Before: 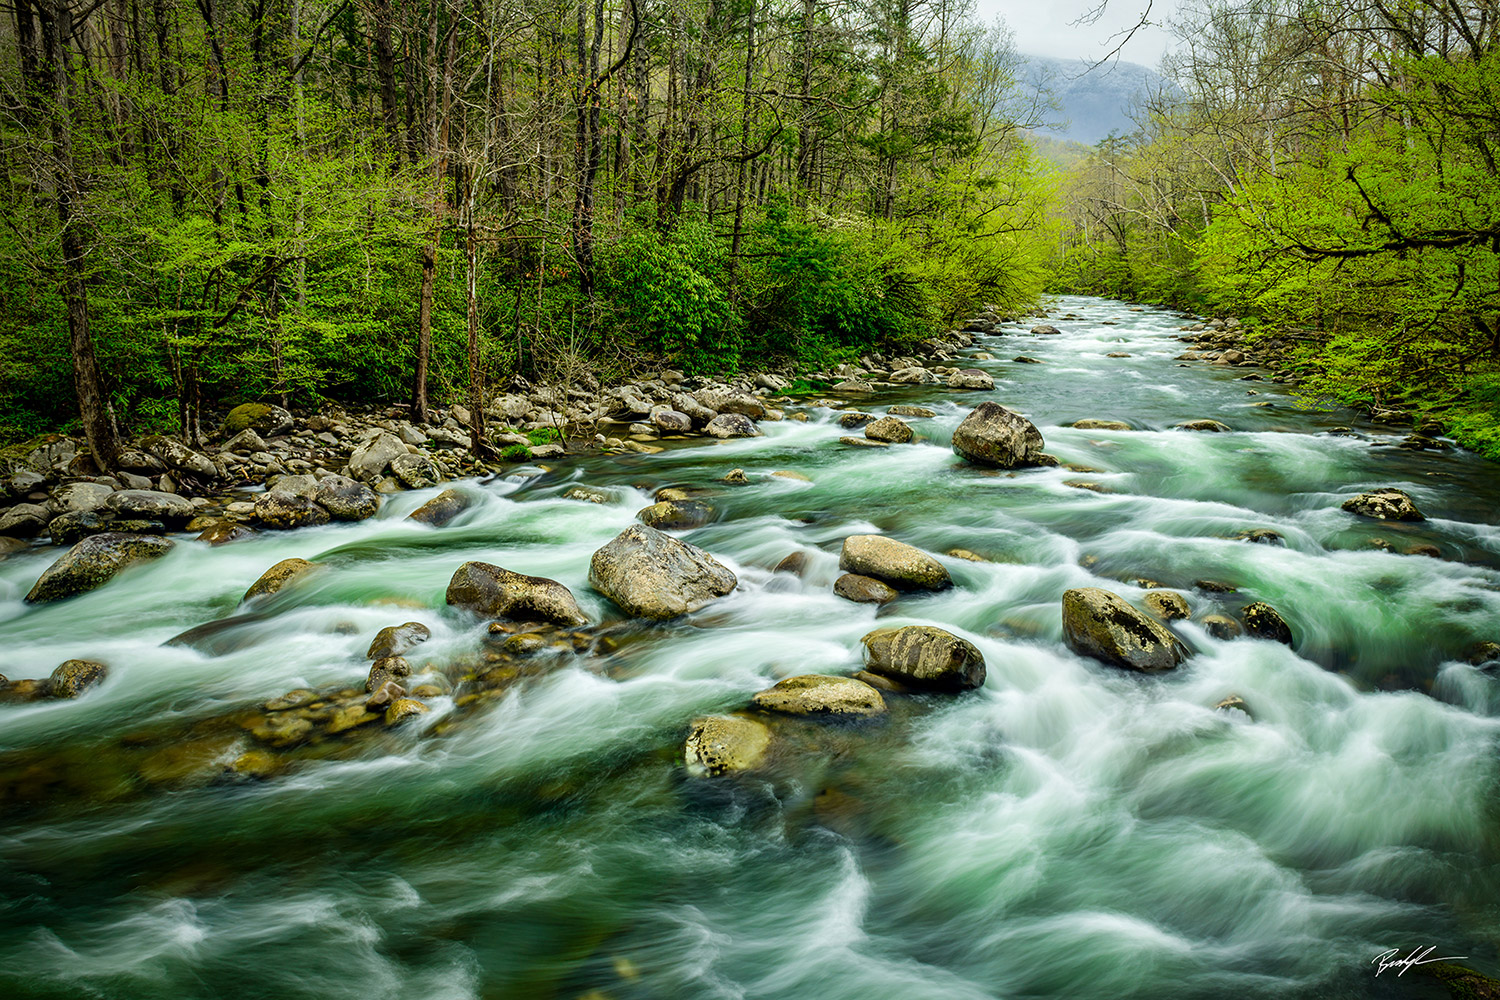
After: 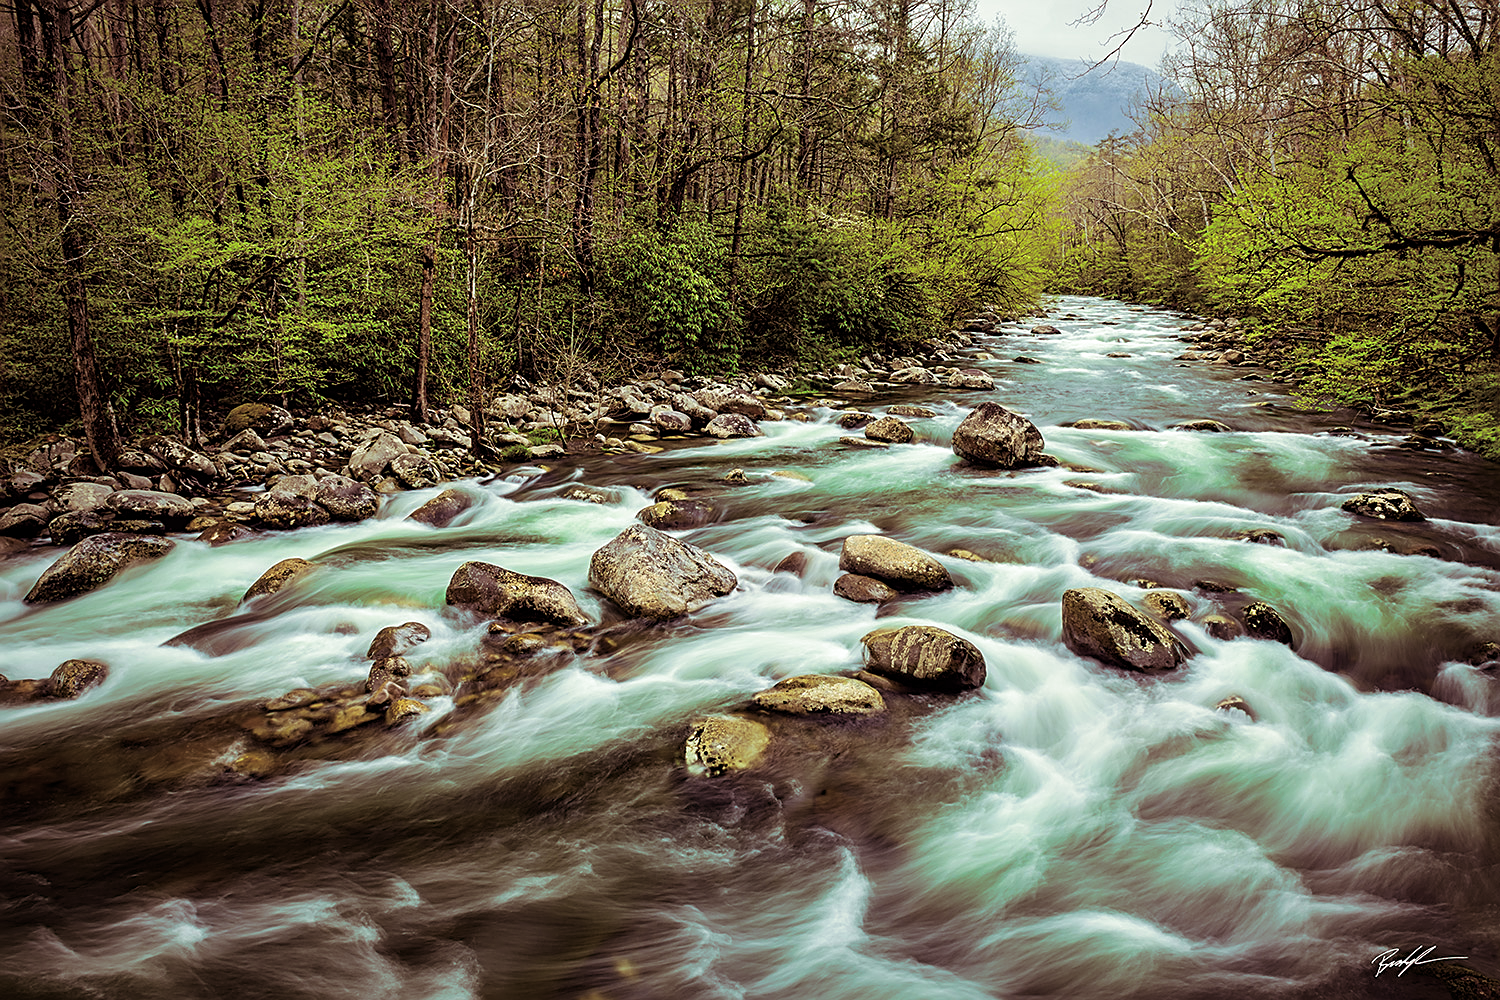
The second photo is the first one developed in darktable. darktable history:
sharpen: on, module defaults
split-toning: shadows › hue 360°
